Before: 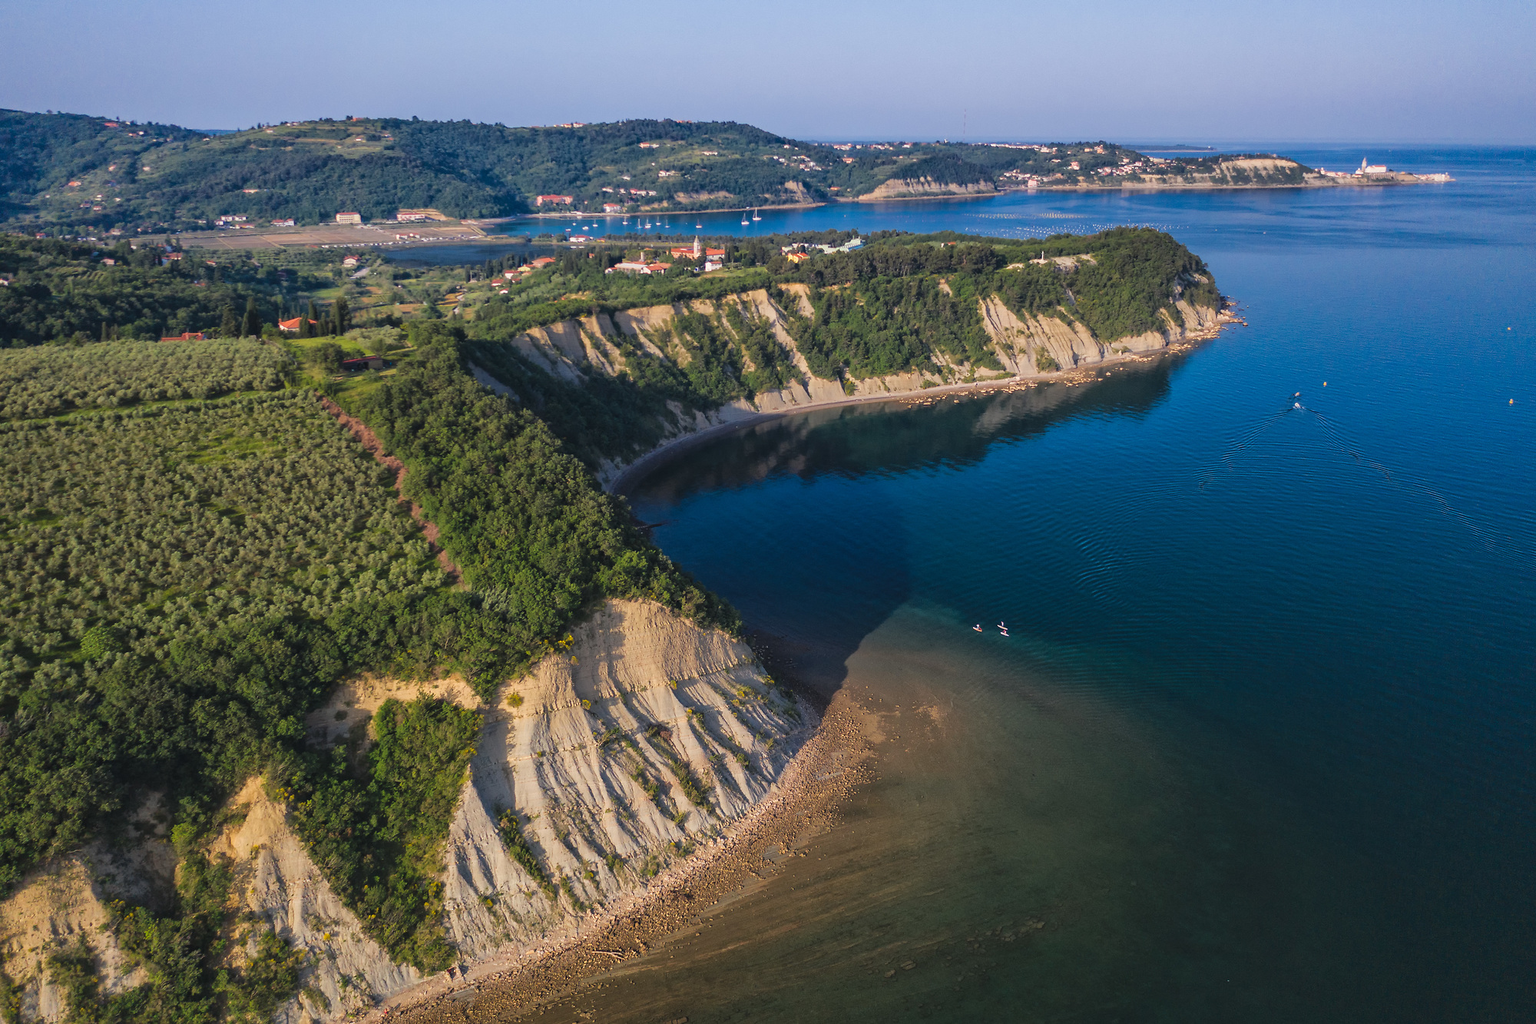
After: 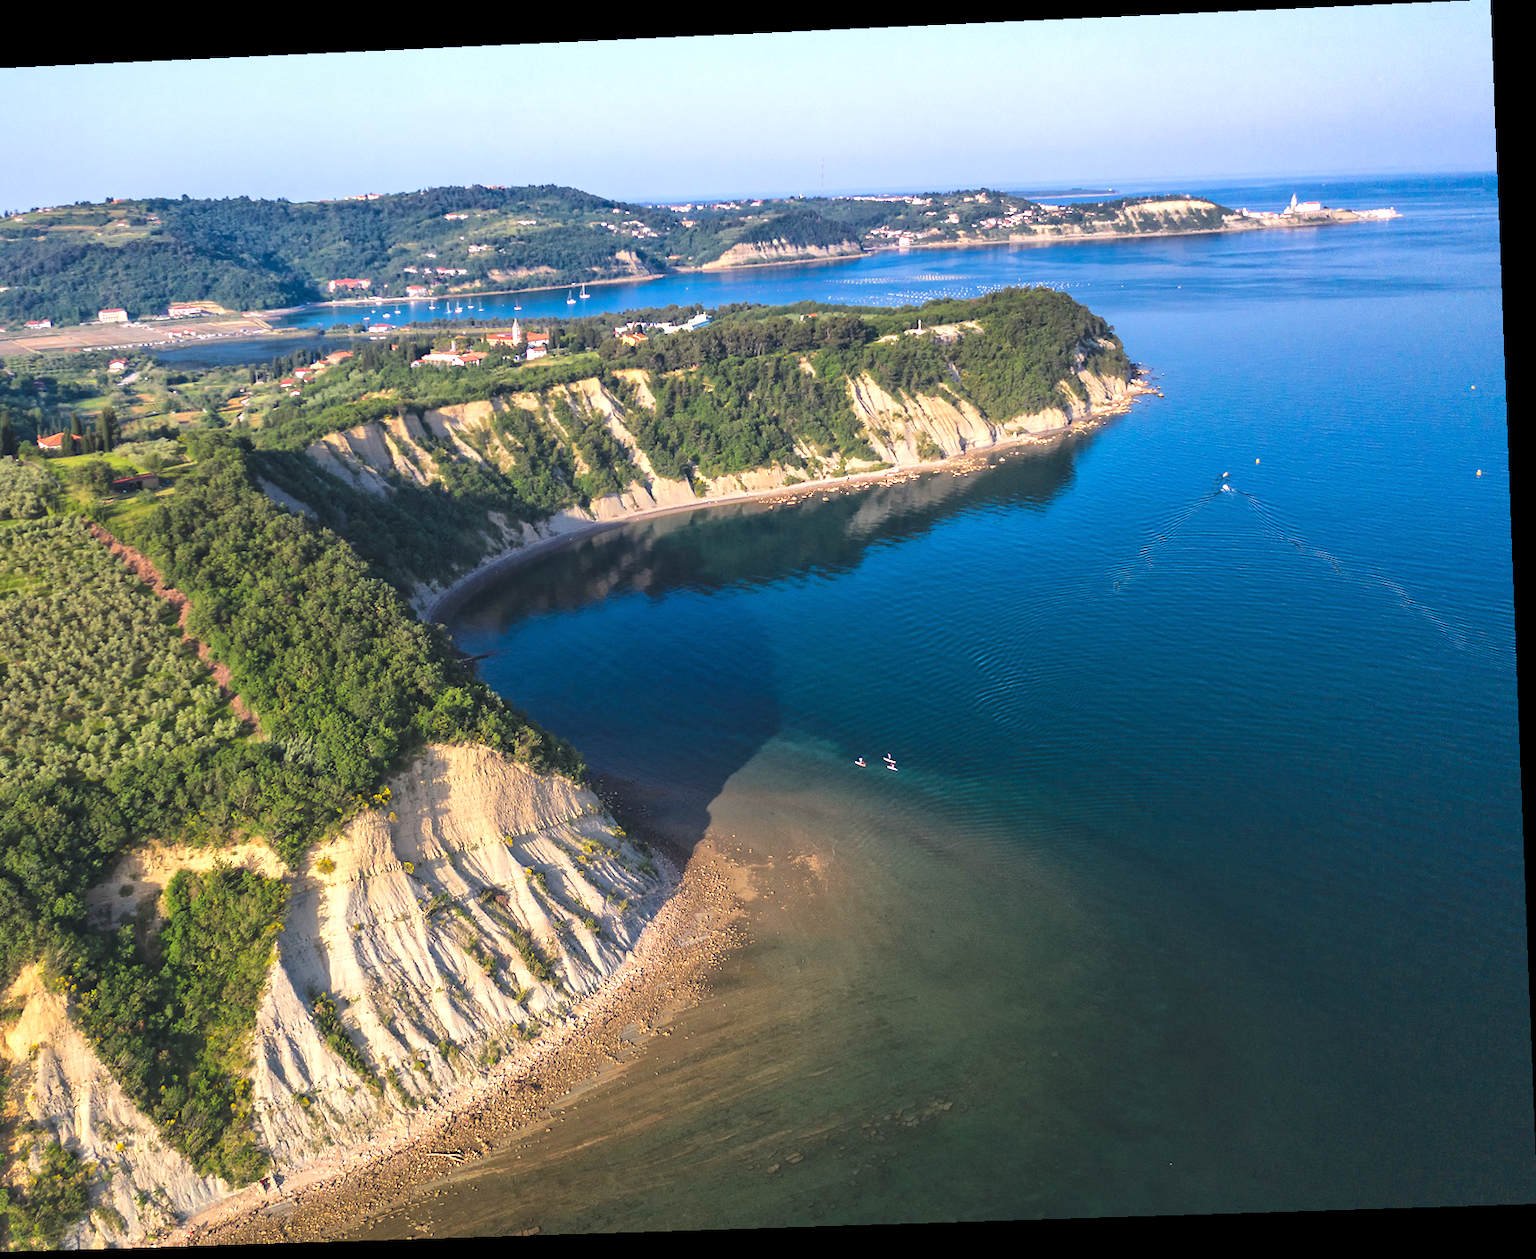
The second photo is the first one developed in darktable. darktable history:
white balance: emerald 1
rotate and perspective: rotation -2.22°, lens shift (horizontal) -0.022, automatic cropping off
exposure: exposure 0.935 EV, compensate highlight preservation false
crop: left 16.145%
